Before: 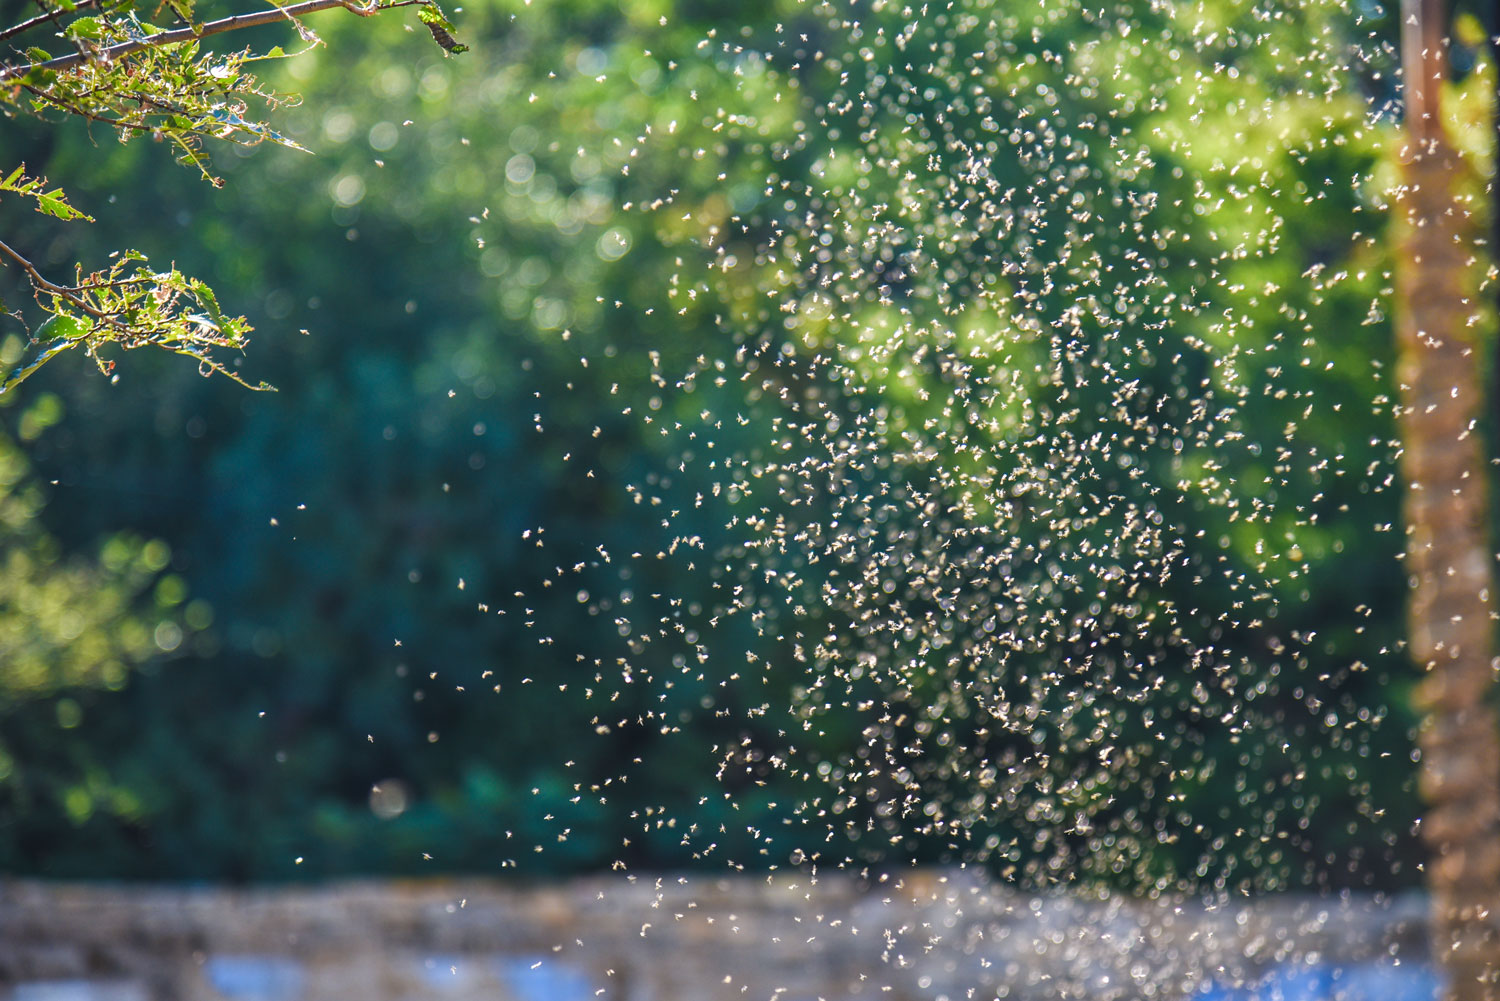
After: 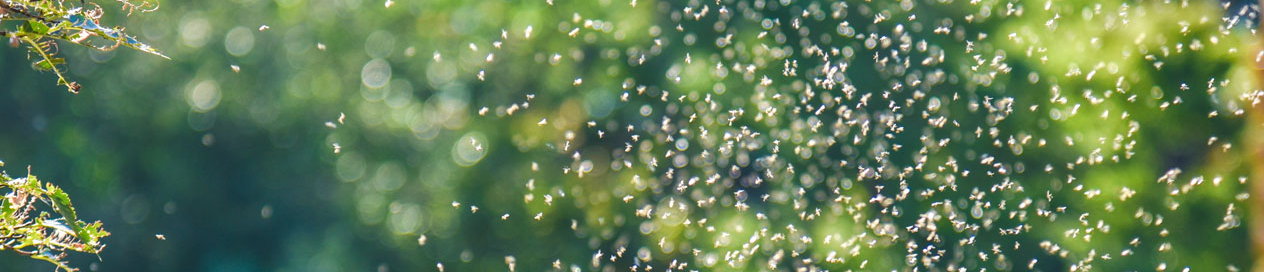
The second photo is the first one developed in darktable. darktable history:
crop and rotate: left 9.631%, top 9.585%, right 6.05%, bottom 63.188%
